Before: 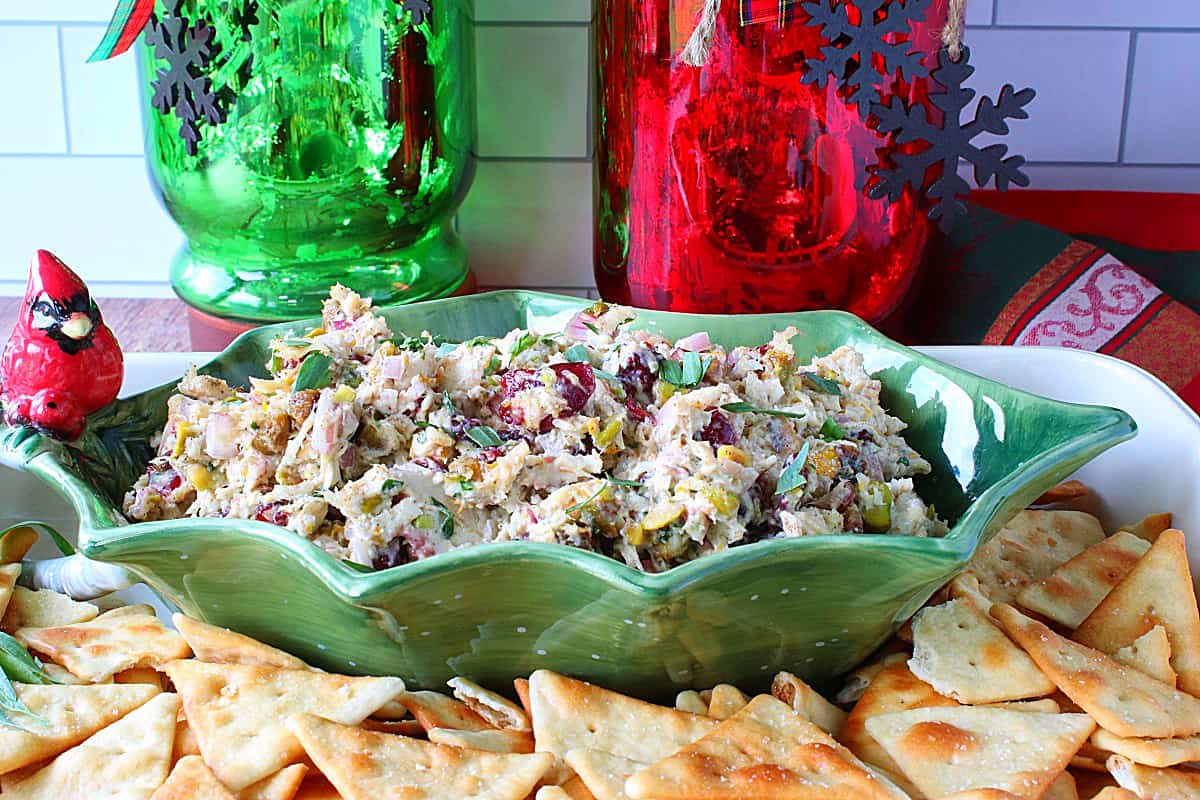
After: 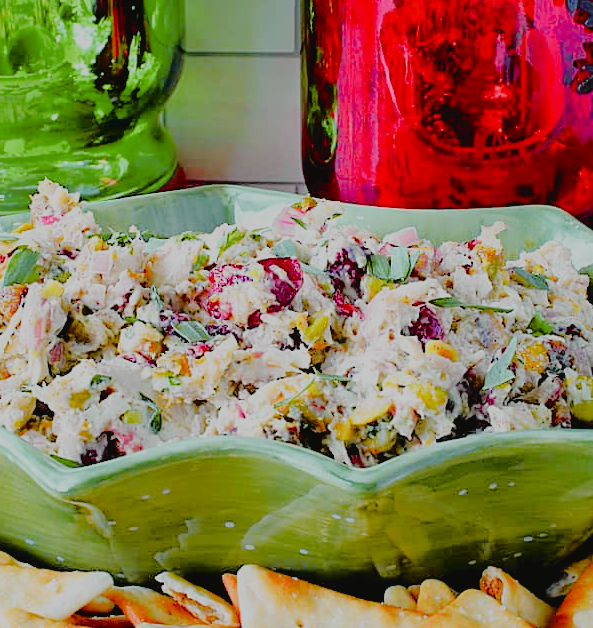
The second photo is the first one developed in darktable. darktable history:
color balance rgb: perceptual saturation grading › global saturation 20%, perceptual saturation grading › highlights -25%, perceptual saturation grading › shadows 25%
filmic rgb: black relative exposure -4.42 EV, white relative exposure 6.58 EV, hardness 1.85, contrast 0.5
tone curve: curves: ch0 [(0, 0.029) (0.168, 0.142) (0.359, 0.44) (0.469, 0.544) (0.634, 0.722) (0.858, 0.903) (1, 0.968)]; ch1 [(0, 0) (0.437, 0.453) (0.472, 0.47) (0.502, 0.502) (0.54, 0.534) (0.57, 0.592) (0.618, 0.66) (0.699, 0.749) (0.859, 0.899) (1, 1)]; ch2 [(0, 0) (0.33, 0.301) (0.421, 0.443) (0.476, 0.498) (0.505, 0.503) (0.547, 0.557) (0.586, 0.634) (0.608, 0.676) (1, 1)], color space Lab, independent channels, preserve colors none
crop and rotate: angle 0.02°, left 24.353%, top 13.219%, right 26.156%, bottom 8.224%
